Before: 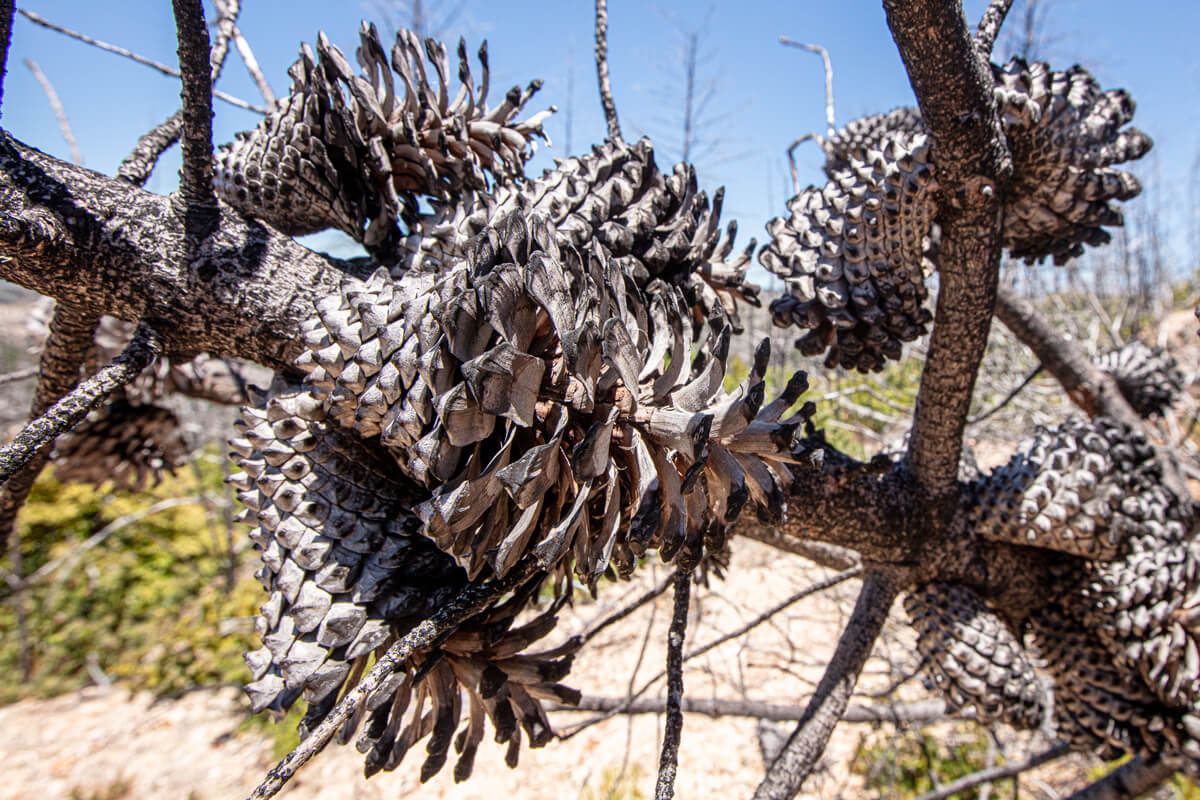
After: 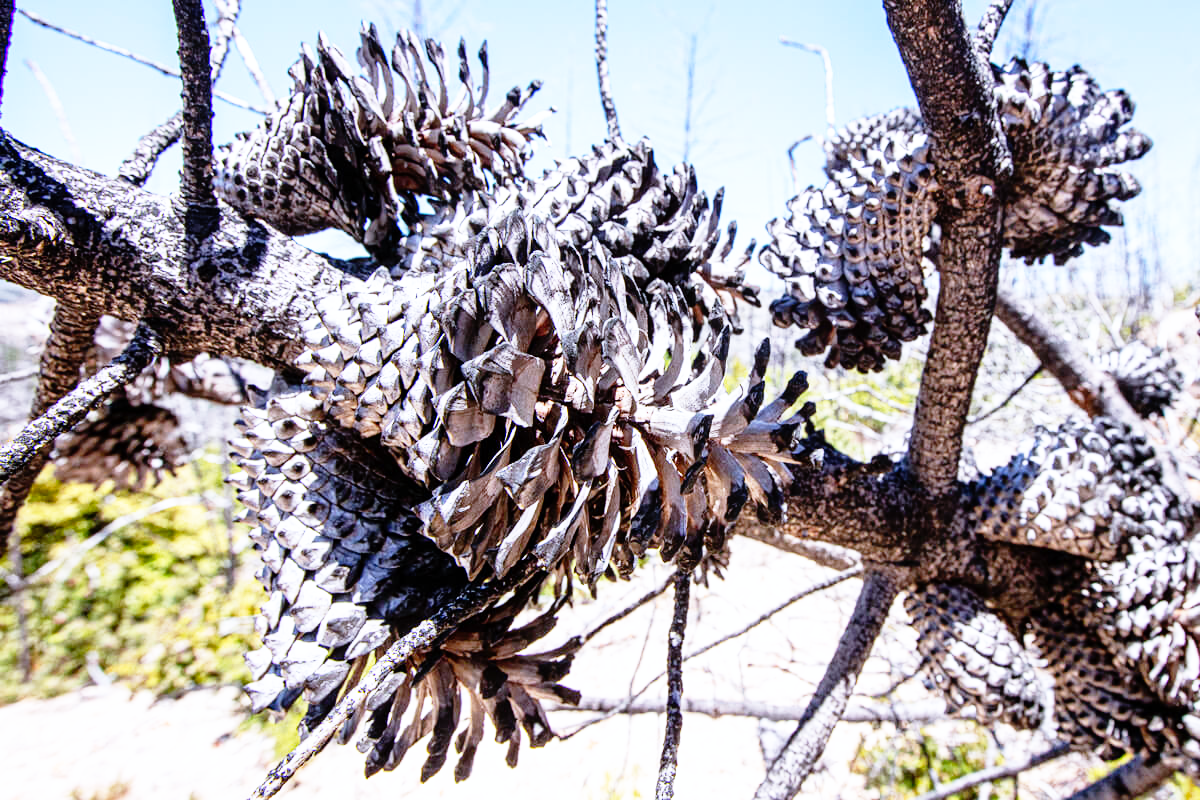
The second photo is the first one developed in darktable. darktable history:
base curve: curves: ch0 [(0, 0) (0.012, 0.01) (0.073, 0.168) (0.31, 0.711) (0.645, 0.957) (1, 1)], preserve colors none
white balance: red 0.948, green 1.02, blue 1.176
